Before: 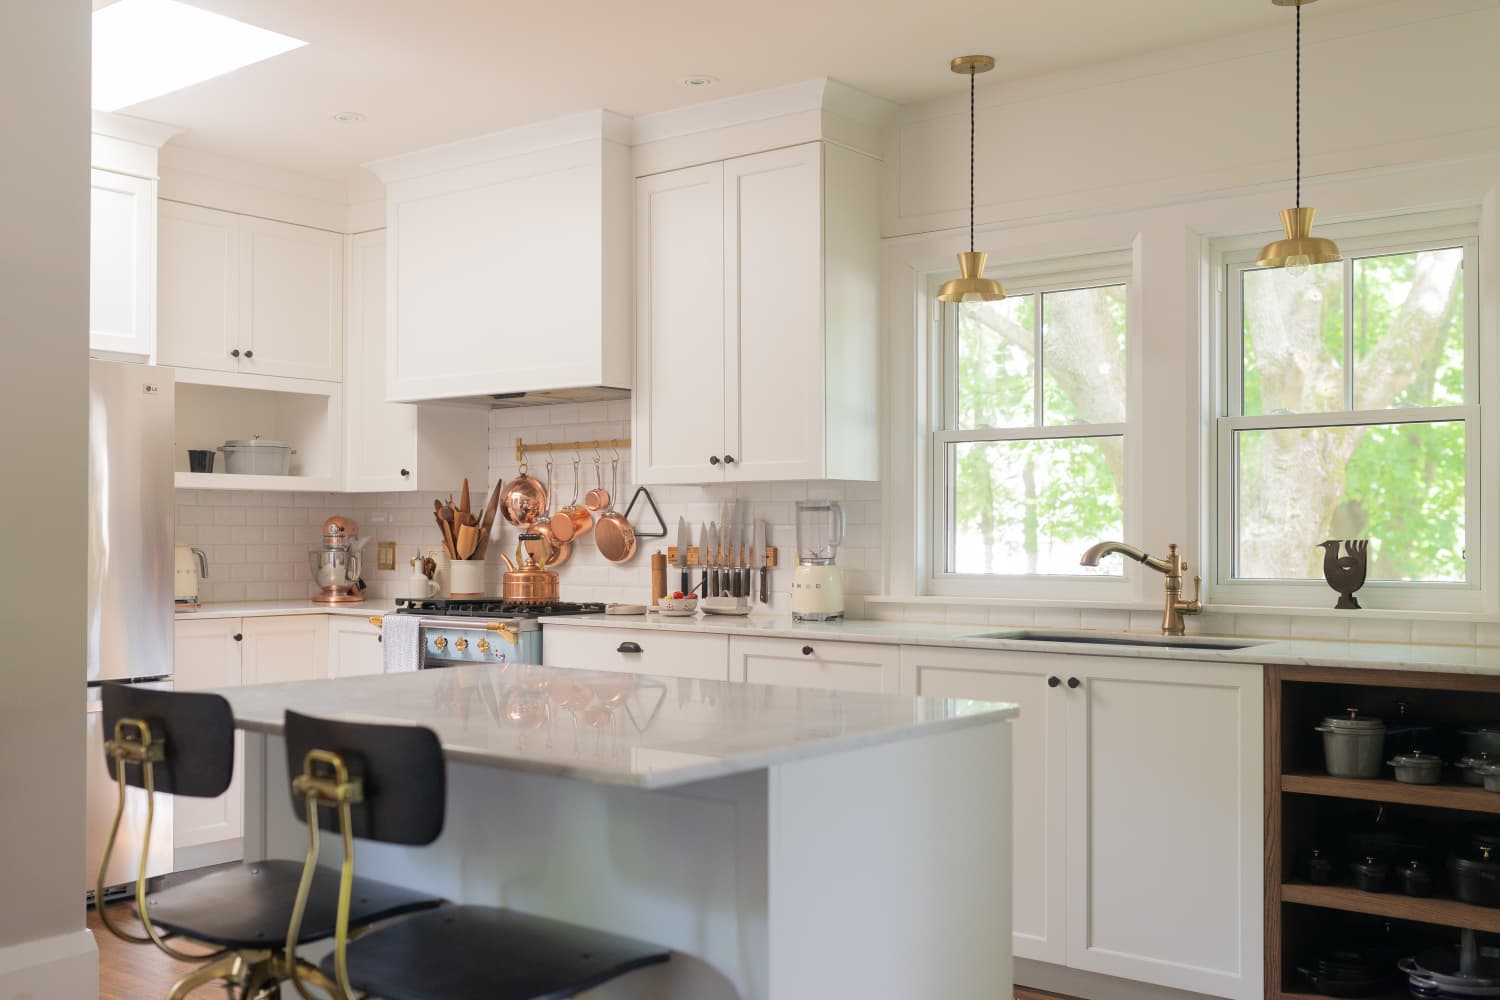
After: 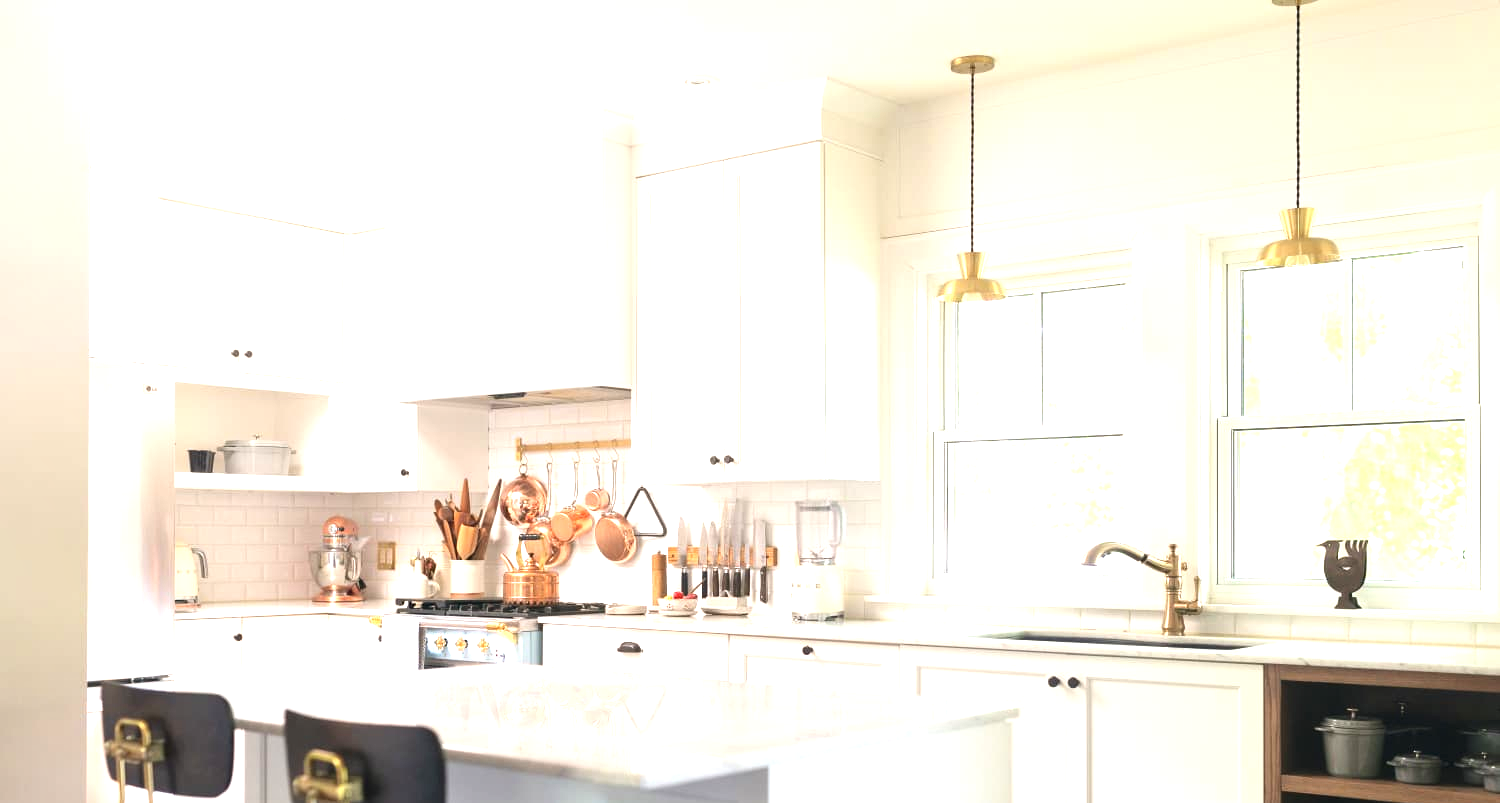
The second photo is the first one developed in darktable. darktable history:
crop: bottom 19.644%
contrast equalizer: octaves 7, y [[0.6 ×6], [0.55 ×6], [0 ×6], [0 ×6], [0 ×6]], mix 0.15
exposure: black level correction -0.002, exposure 1.35 EV, compensate highlight preservation false
